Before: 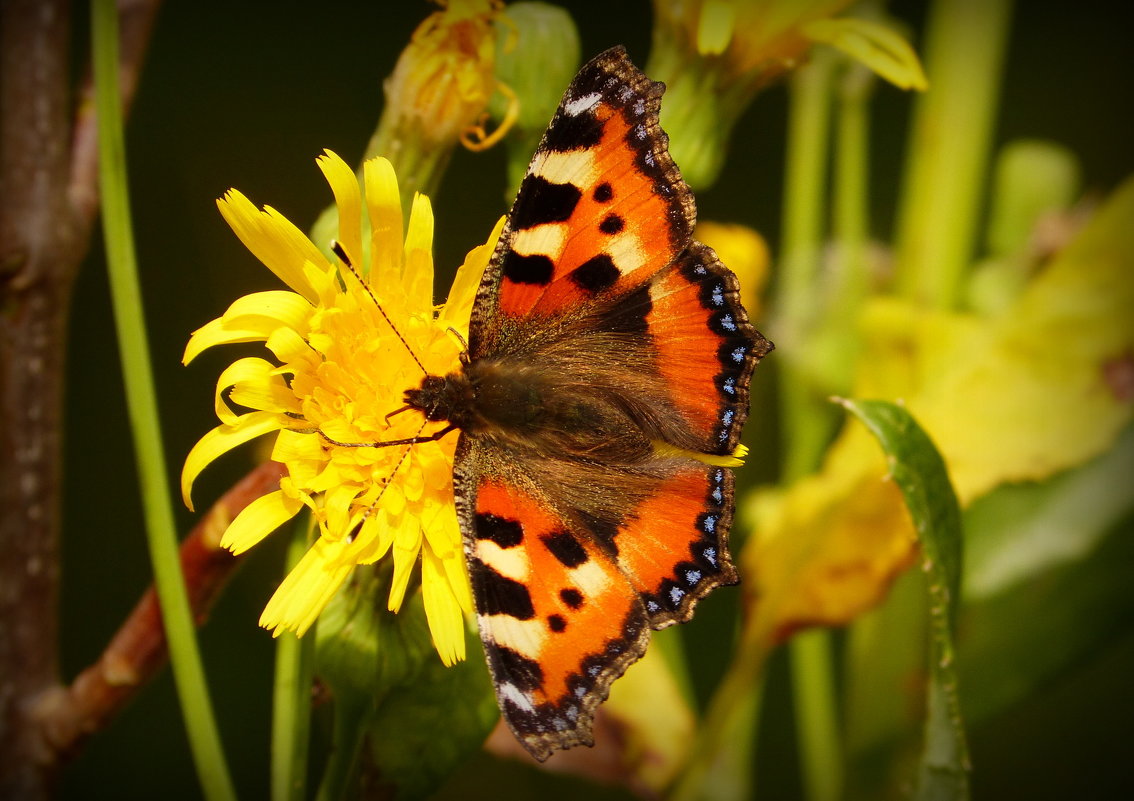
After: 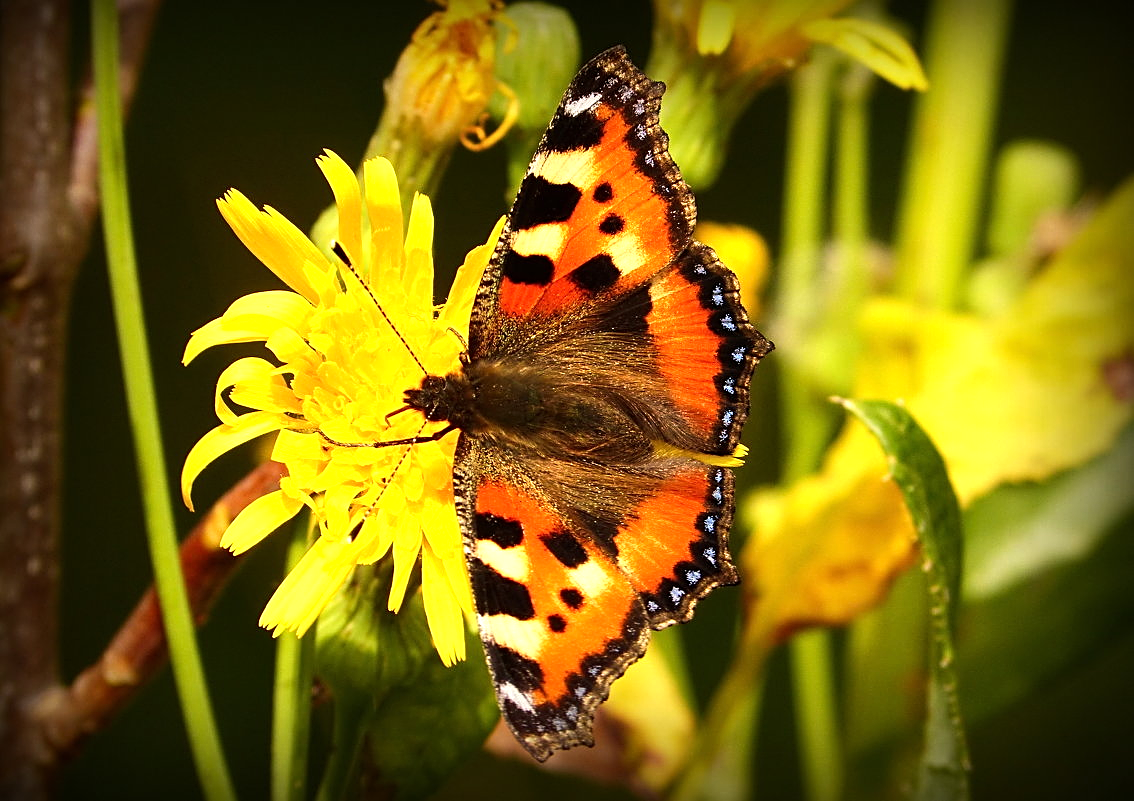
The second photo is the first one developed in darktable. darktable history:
tone equalizer: -8 EV -0.417 EV, -7 EV -0.389 EV, -6 EV -0.333 EV, -5 EV -0.222 EV, -3 EV 0.222 EV, -2 EV 0.333 EV, -1 EV 0.389 EV, +0 EV 0.417 EV, edges refinement/feathering 500, mask exposure compensation -1.57 EV, preserve details no
sharpen: on, module defaults
exposure: exposure 0.367 EV, compensate highlight preservation false
